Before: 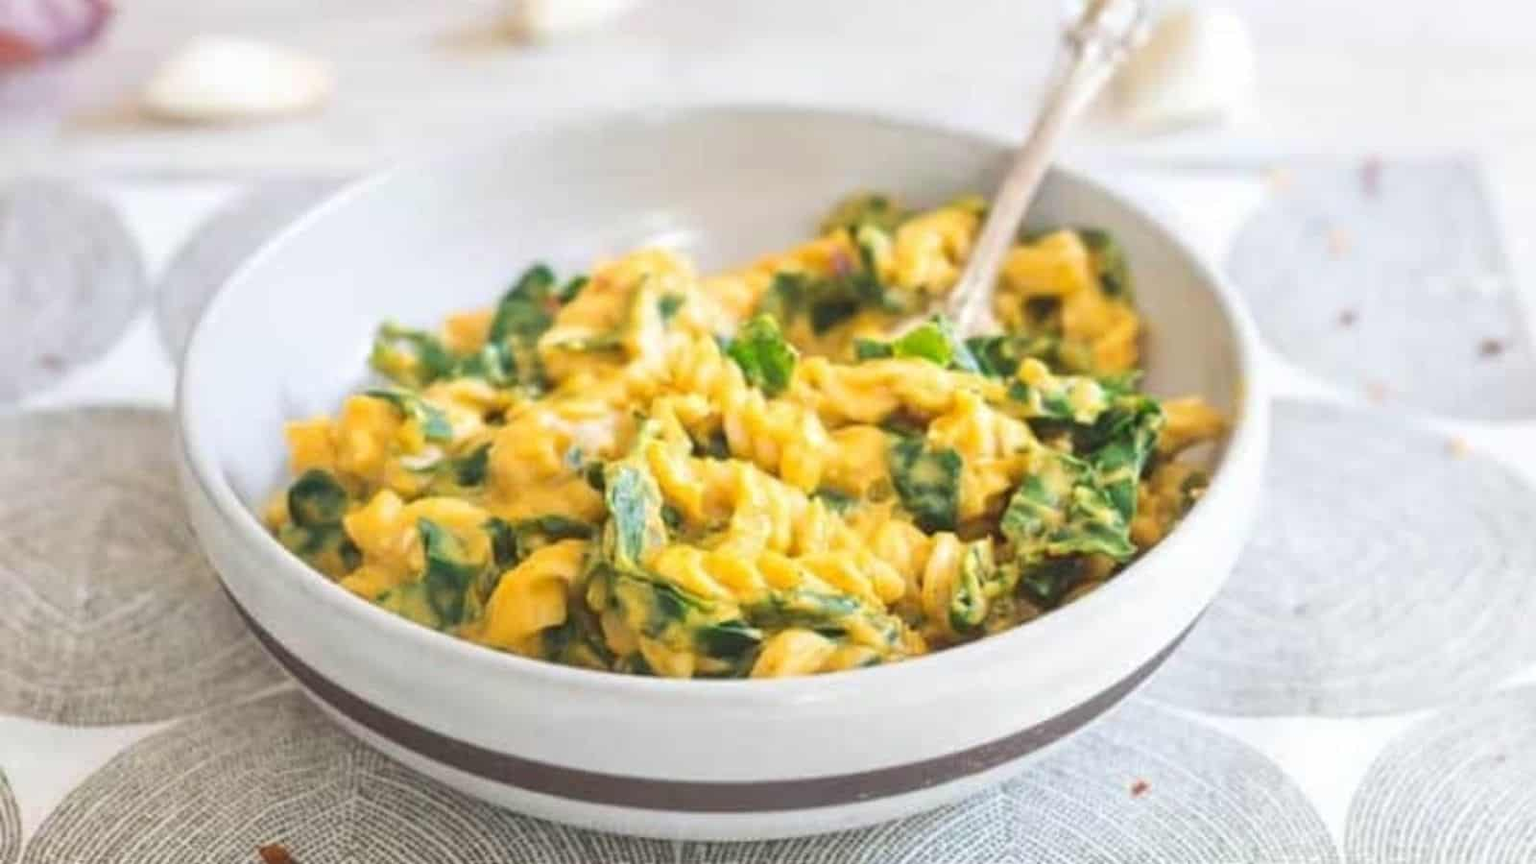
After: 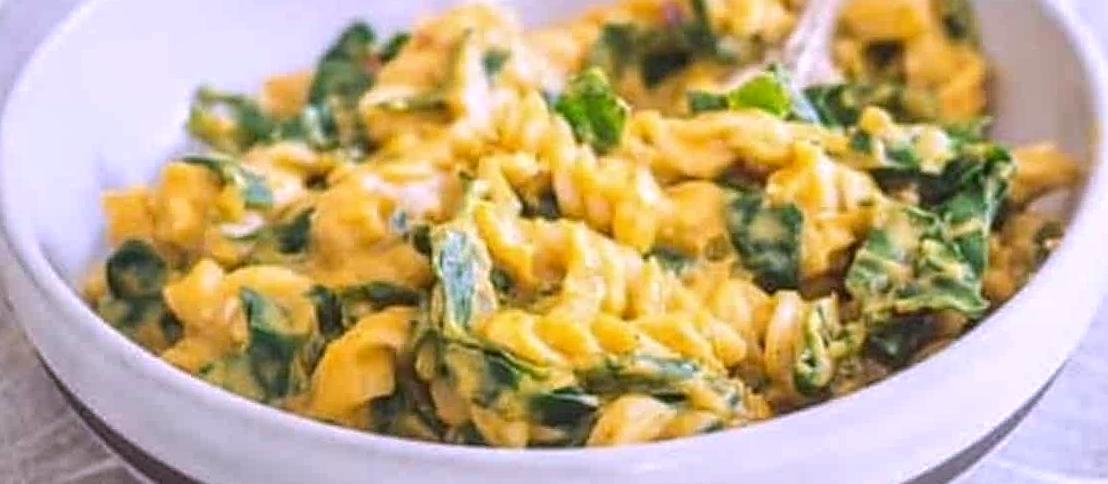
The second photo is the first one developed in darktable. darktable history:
local contrast: on, module defaults
exposure: exposure -0.177 EV
white balance: red 1.042, blue 1.17
rotate and perspective: rotation -1.32°, lens shift (horizontal) -0.031, crop left 0.015, crop right 0.985, crop top 0.047, crop bottom 0.982
crop: left 11.123%, top 27.61%, right 18.3%, bottom 17.034%
sharpen: on, module defaults
